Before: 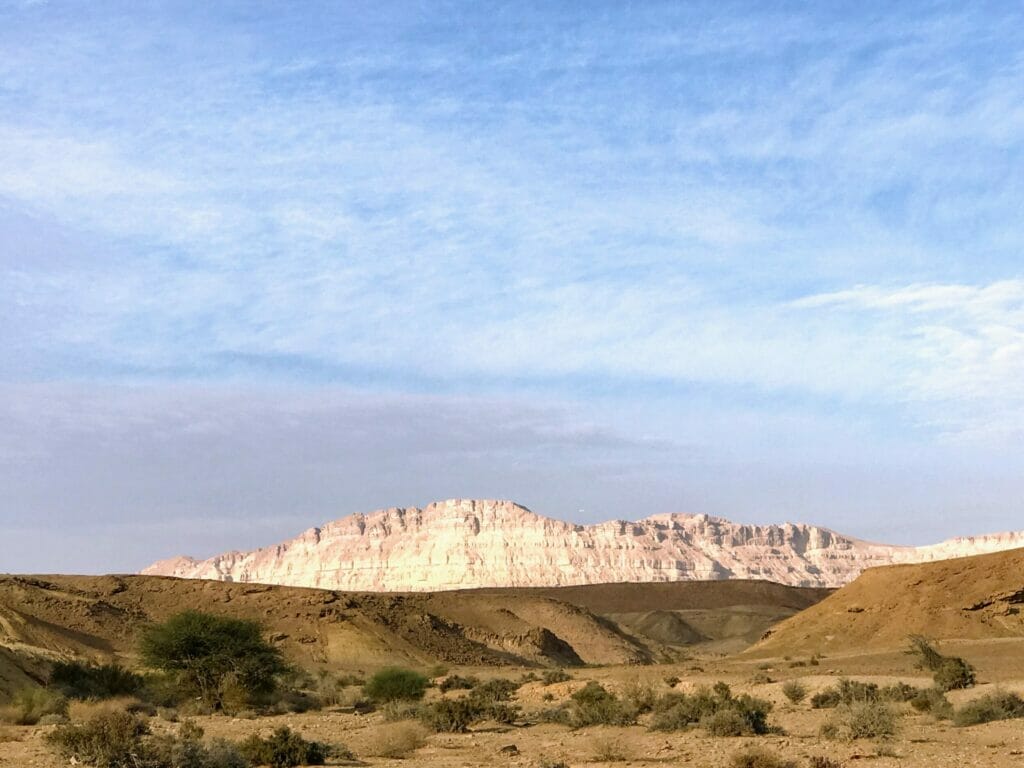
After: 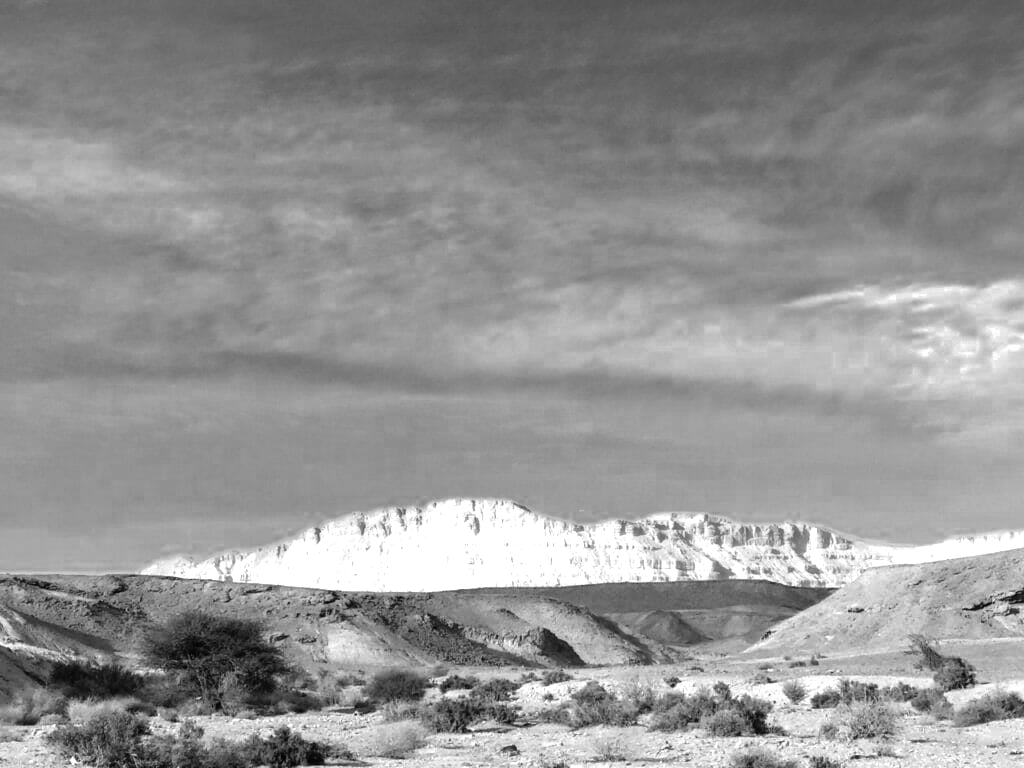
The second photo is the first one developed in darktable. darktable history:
color zones: curves: ch0 [(0, 0.554) (0.146, 0.662) (0.293, 0.86) (0.503, 0.774) (0.637, 0.106) (0.74, 0.072) (0.866, 0.488) (0.998, 0.569)]; ch1 [(0, 0) (0.143, 0) (0.286, 0) (0.429, 0) (0.571, 0) (0.714, 0) (0.857, 0)]
color balance rgb: on, module defaults
